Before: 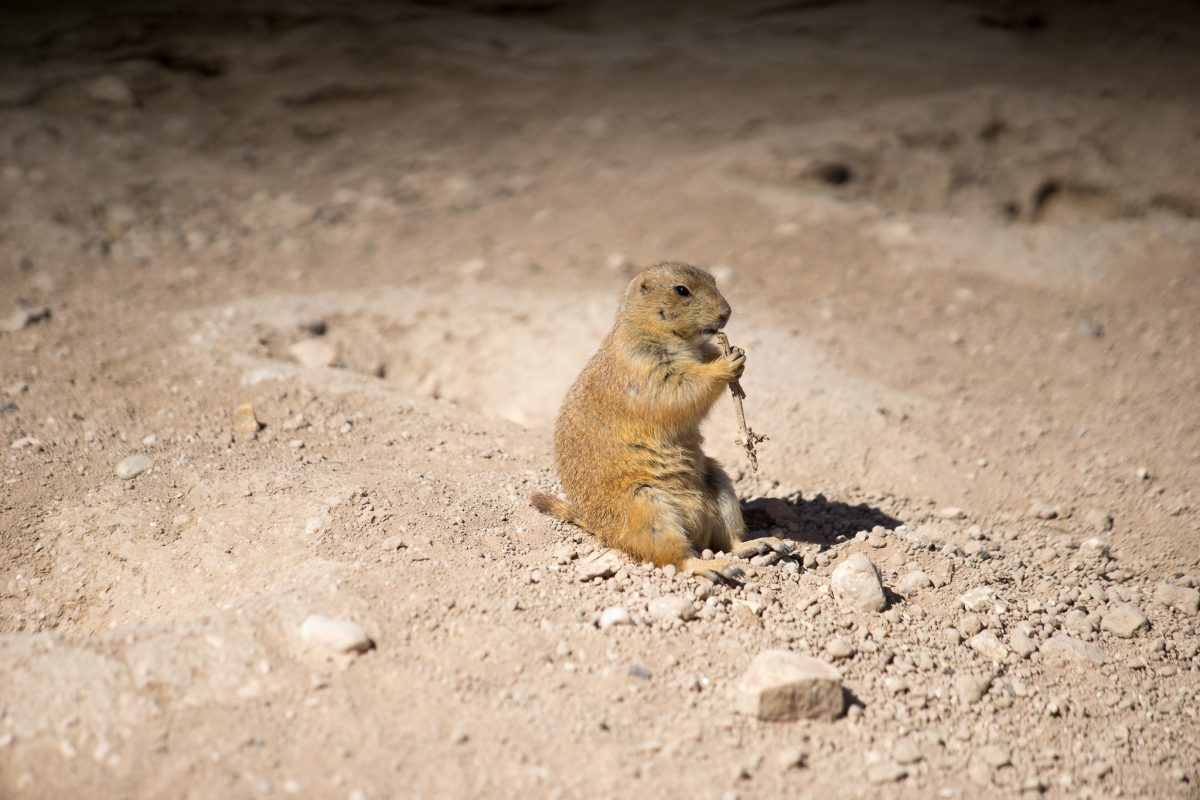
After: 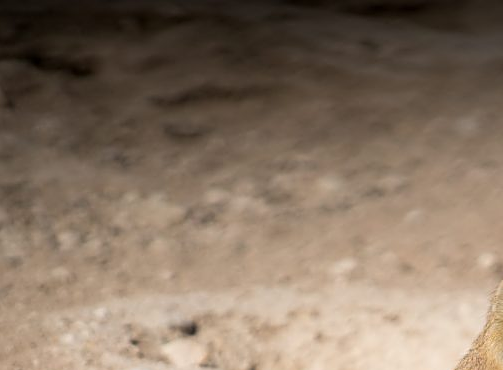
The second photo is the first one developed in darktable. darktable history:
sharpen: on, module defaults
crop and rotate: left 10.817%, top 0.062%, right 47.194%, bottom 53.626%
